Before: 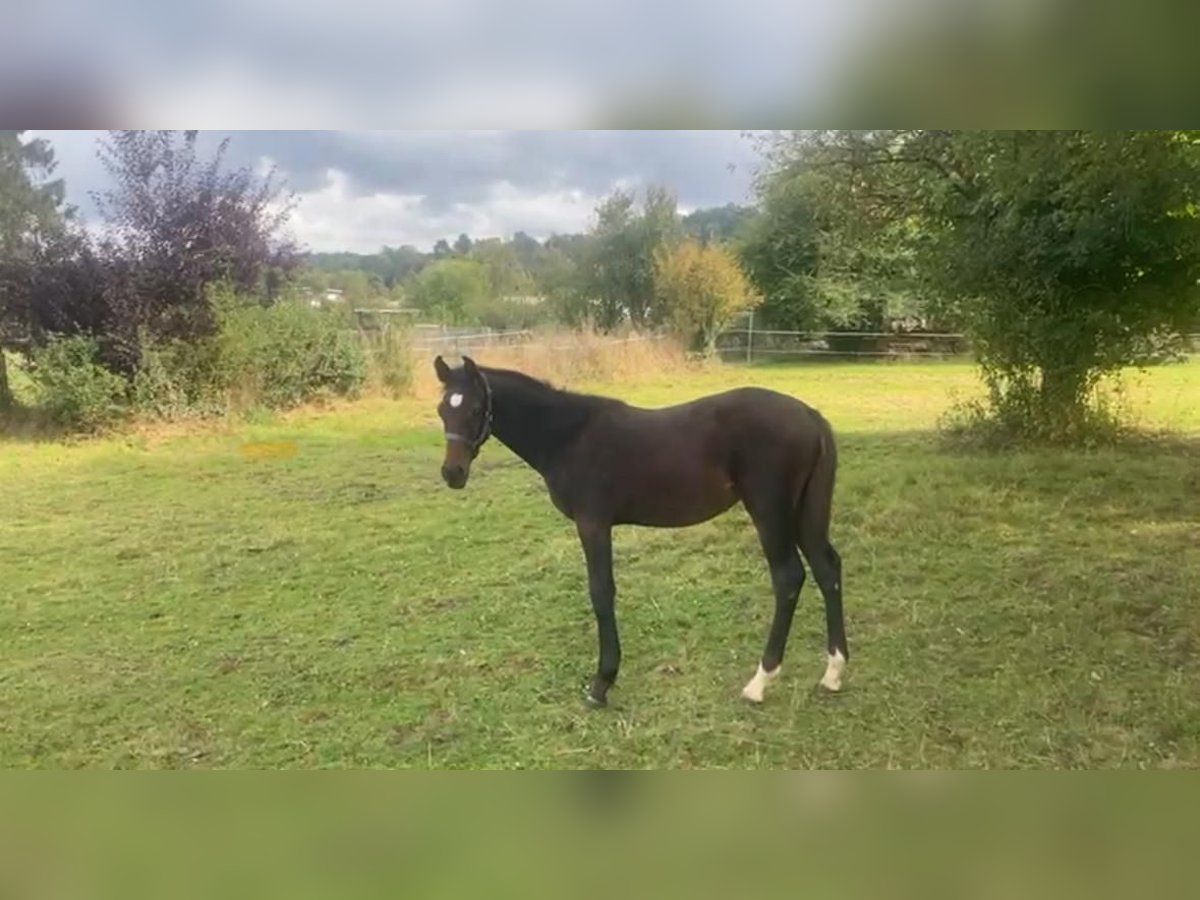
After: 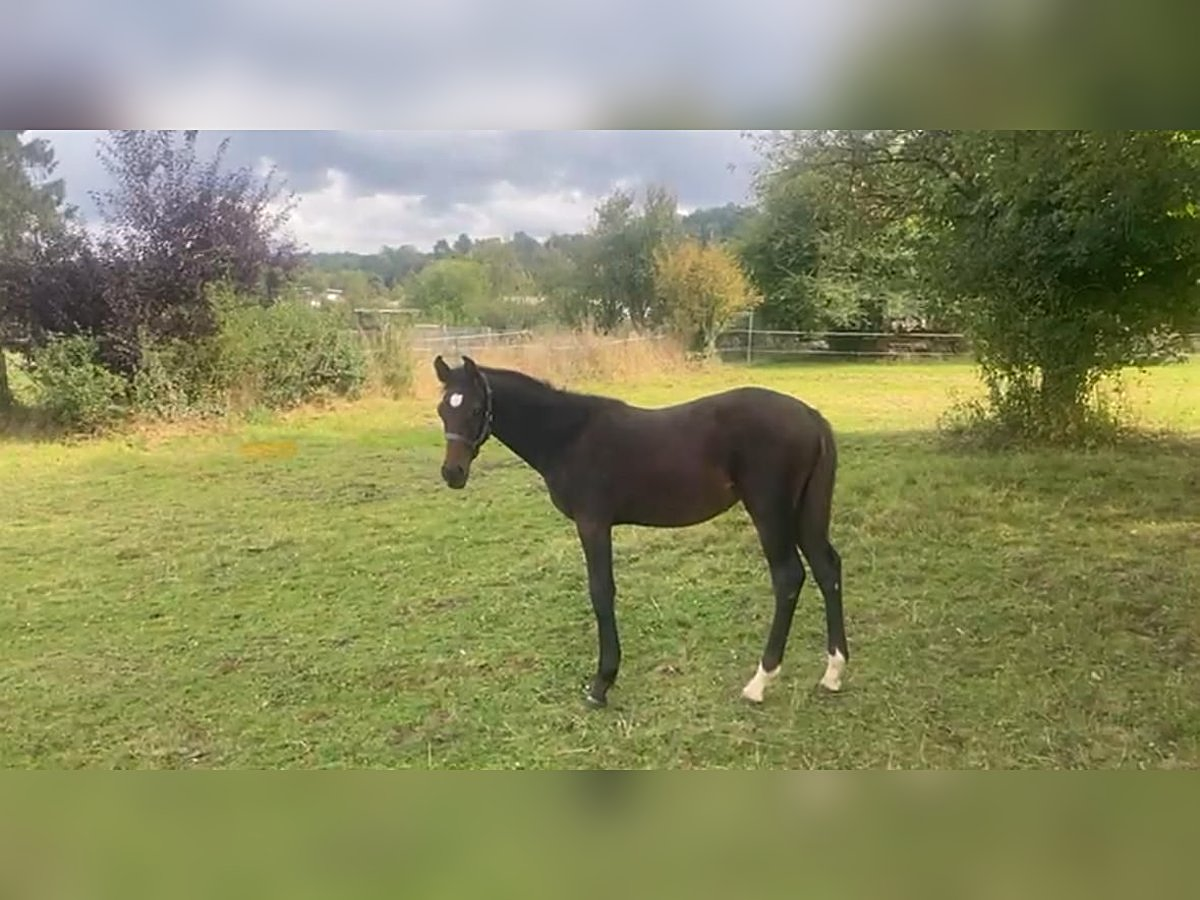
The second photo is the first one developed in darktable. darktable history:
sharpen: on, module defaults
color calibration: illuminant custom, x 0.344, y 0.36, temperature 5047.9 K
